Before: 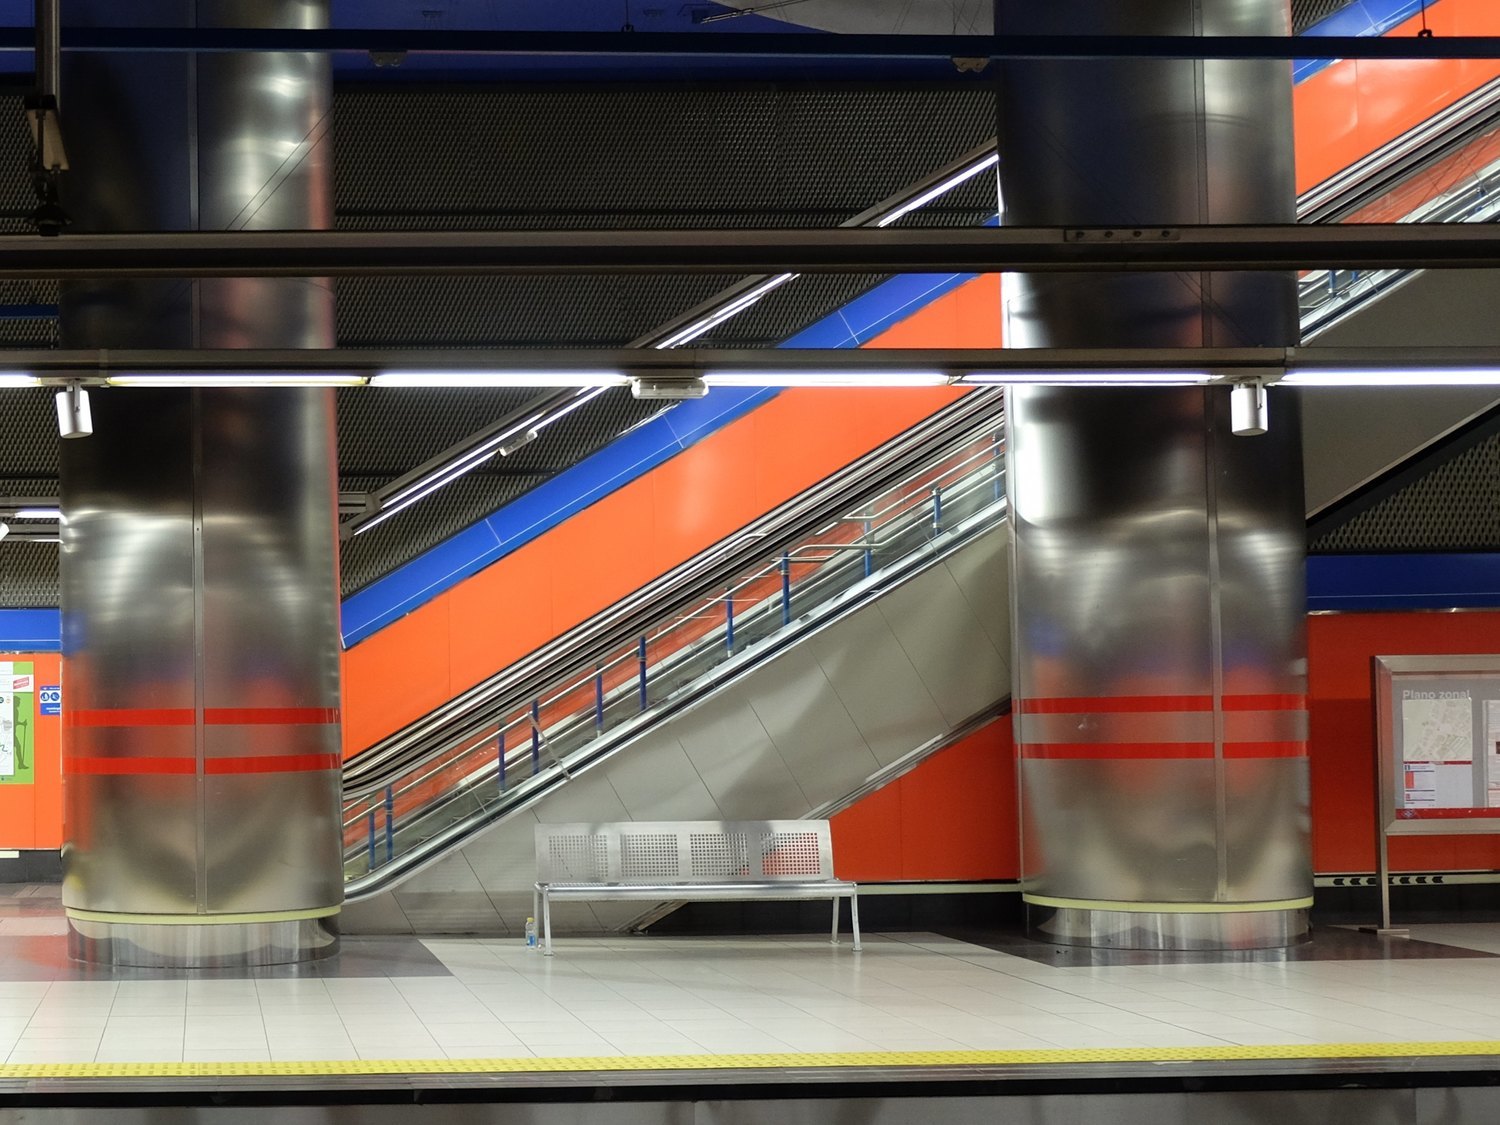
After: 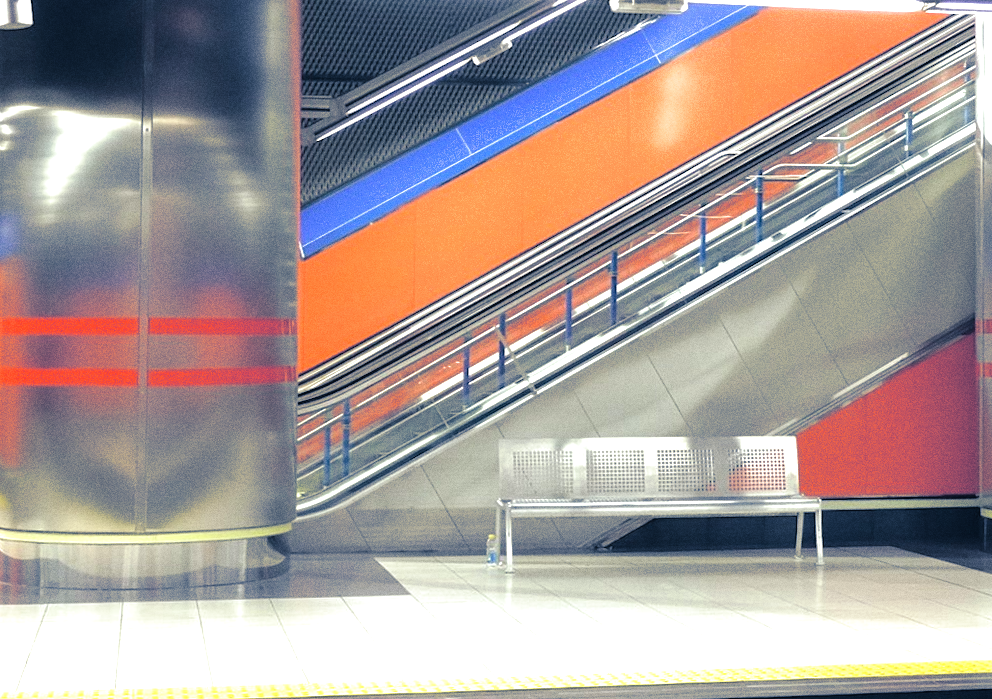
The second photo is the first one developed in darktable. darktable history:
split-toning: shadows › hue 226.8°, shadows › saturation 0.84
crop and rotate: angle -0.82°, left 3.85%, top 31.828%, right 27.992%
grain: coarseness 0.09 ISO
exposure: black level correction -0.001, exposure 0.9 EV, compensate exposure bias true, compensate highlight preservation false
base curve: curves: ch0 [(0, 0) (0.841, 0.609) (1, 1)]
contrast brightness saturation: contrast 0.1, brightness 0.3, saturation 0.14
rotate and perspective: rotation 0.679°, lens shift (horizontal) 0.136, crop left 0.009, crop right 0.991, crop top 0.078, crop bottom 0.95
